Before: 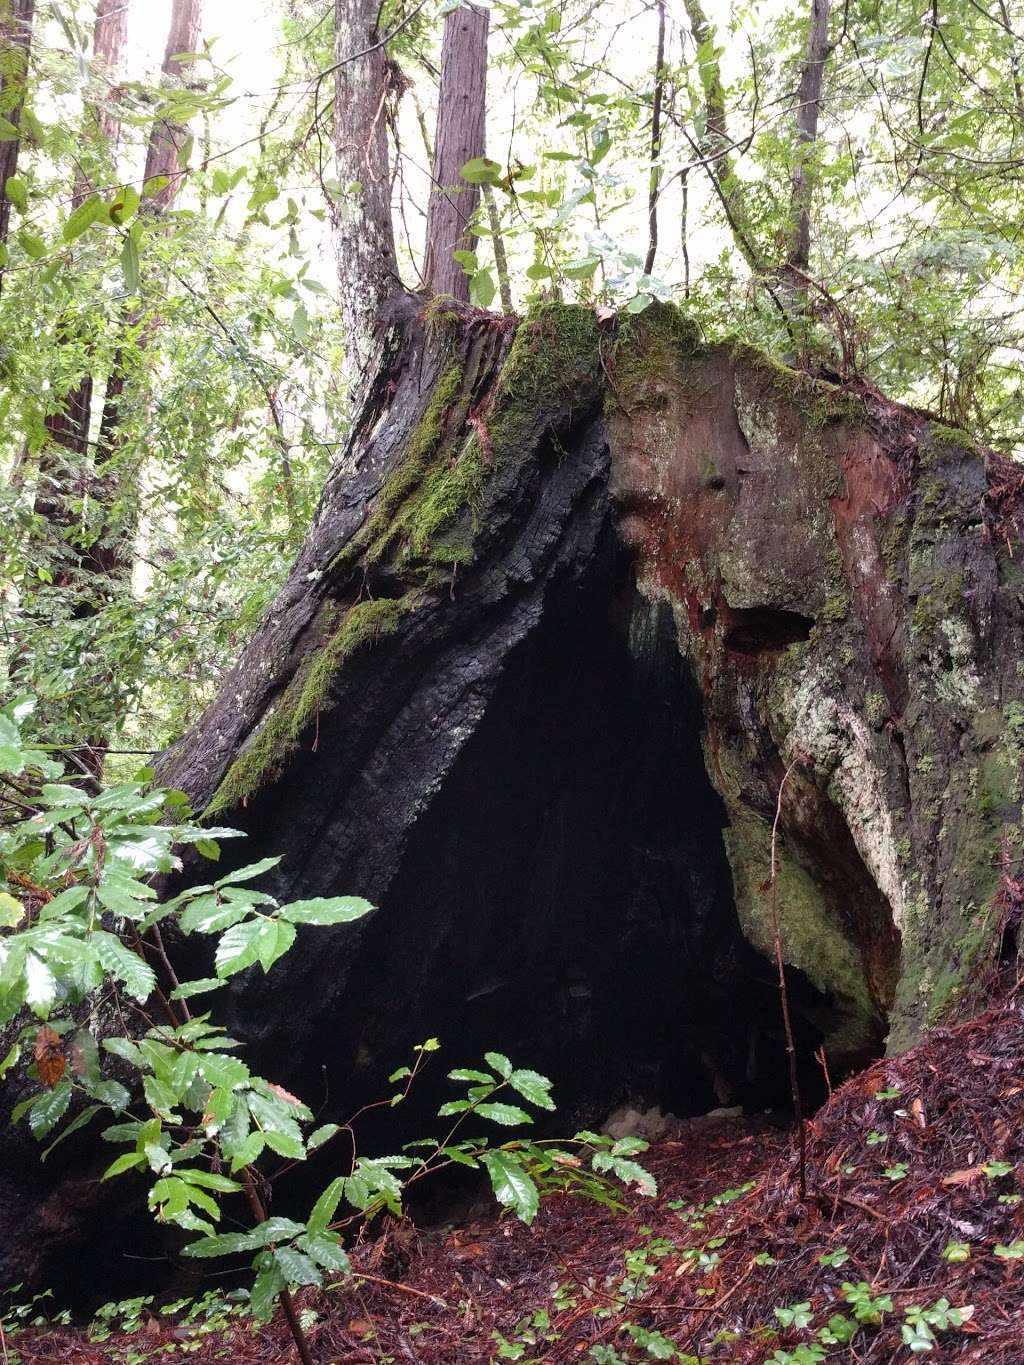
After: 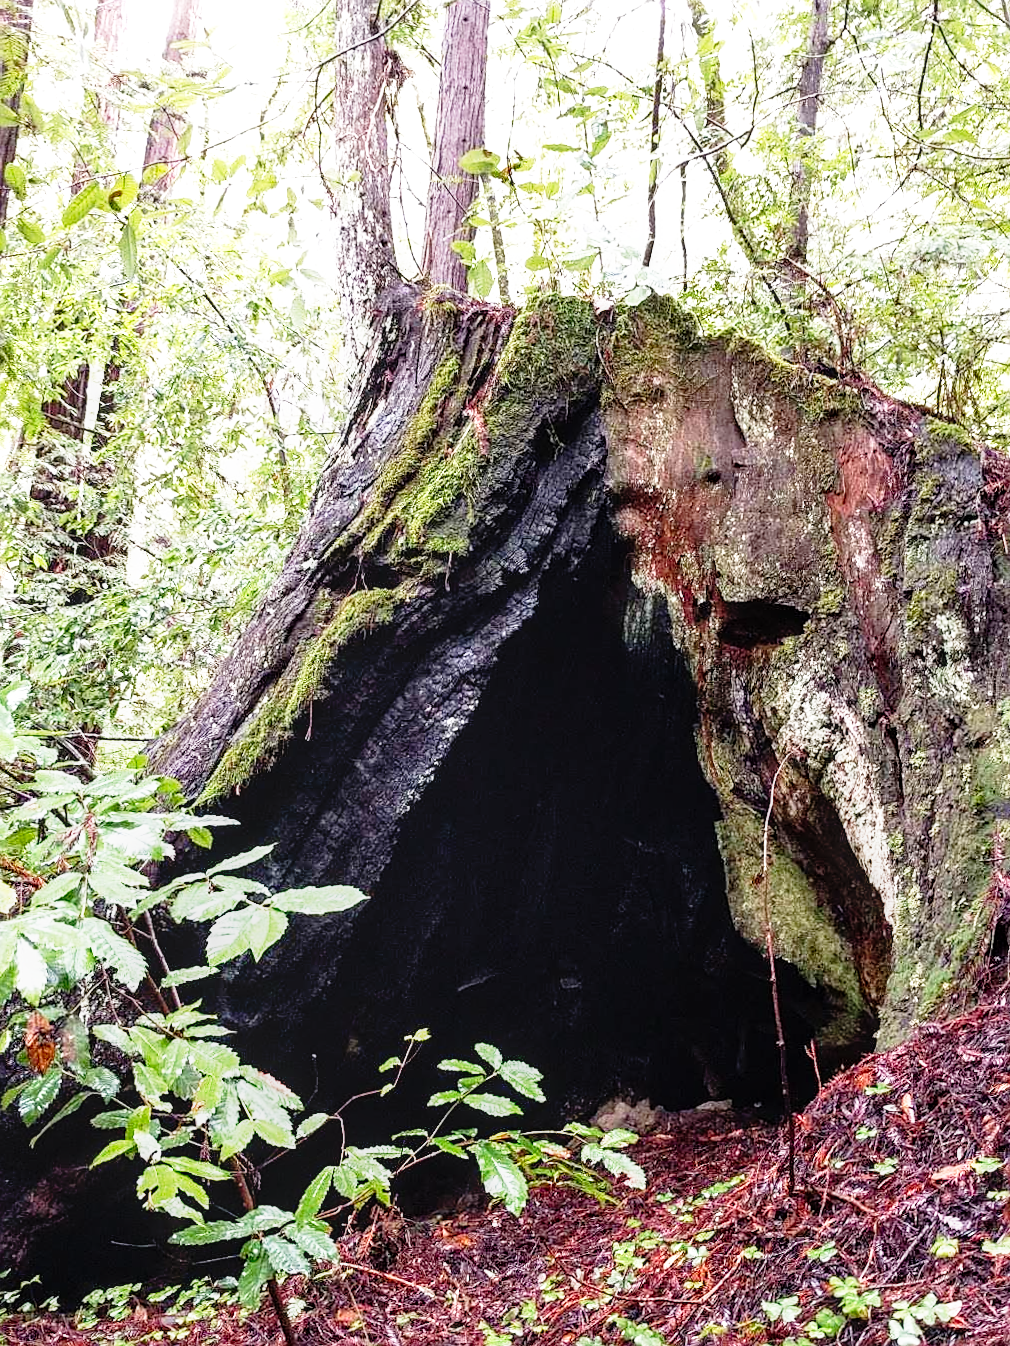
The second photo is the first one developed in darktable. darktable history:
local contrast: on, module defaults
sharpen: on, module defaults
crop and rotate: angle -0.586°
base curve: curves: ch0 [(0, 0) (0.012, 0.01) (0.073, 0.168) (0.31, 0.711) (0.645, 0.957) (1, 1)], preserve colors none
